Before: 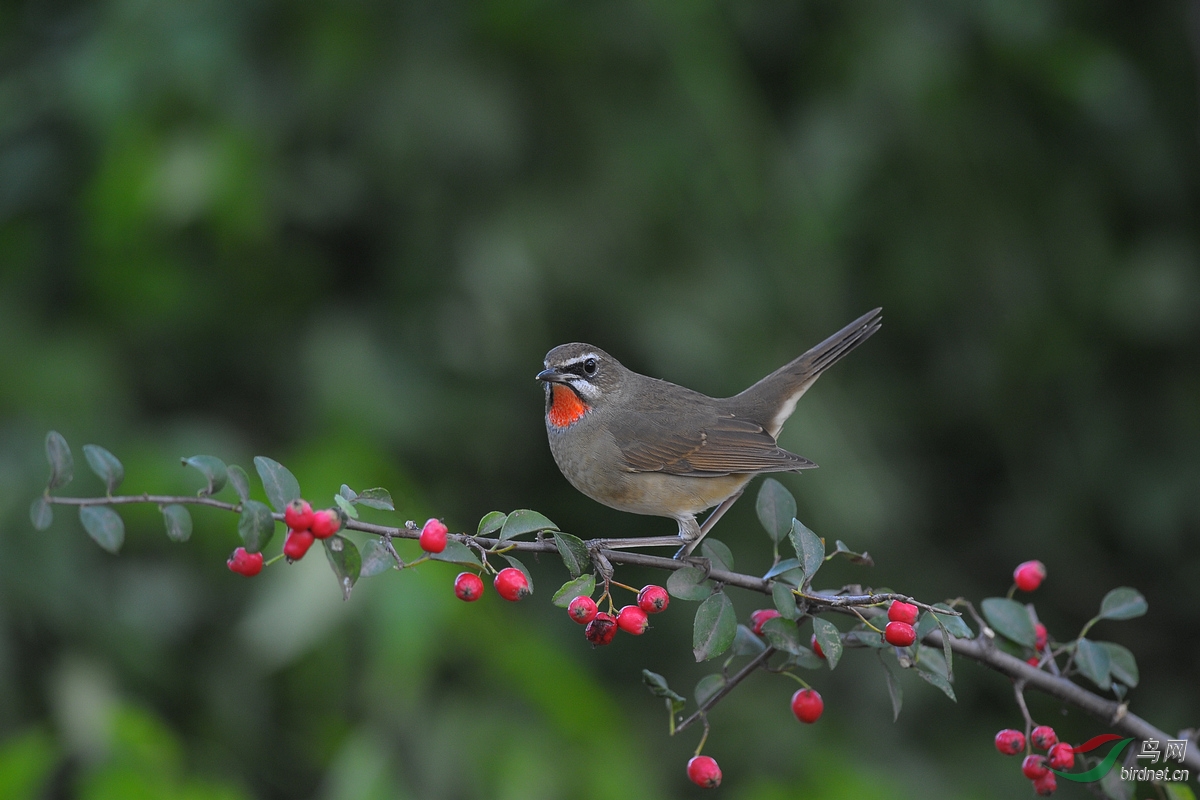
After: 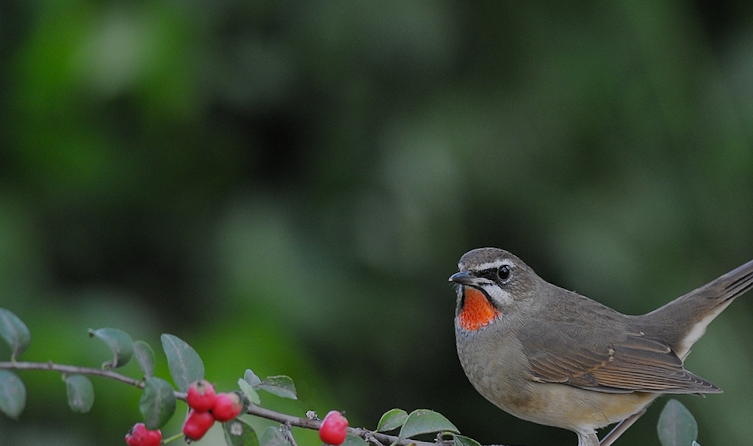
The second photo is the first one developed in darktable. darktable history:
crop and rotate: angle -4.89°, left 2.138%, top 6.955%, right 27.253%, bottom 30.253%
filmic rgb: black relative exposure -6.93 EV, white relative exposure 5.66 EV, hardness 2.85, preserve chrominance no, color science v5 (2021), iterations of high-quality reconstruction 0, contrast in shadows safe, contrast in highlights safe
